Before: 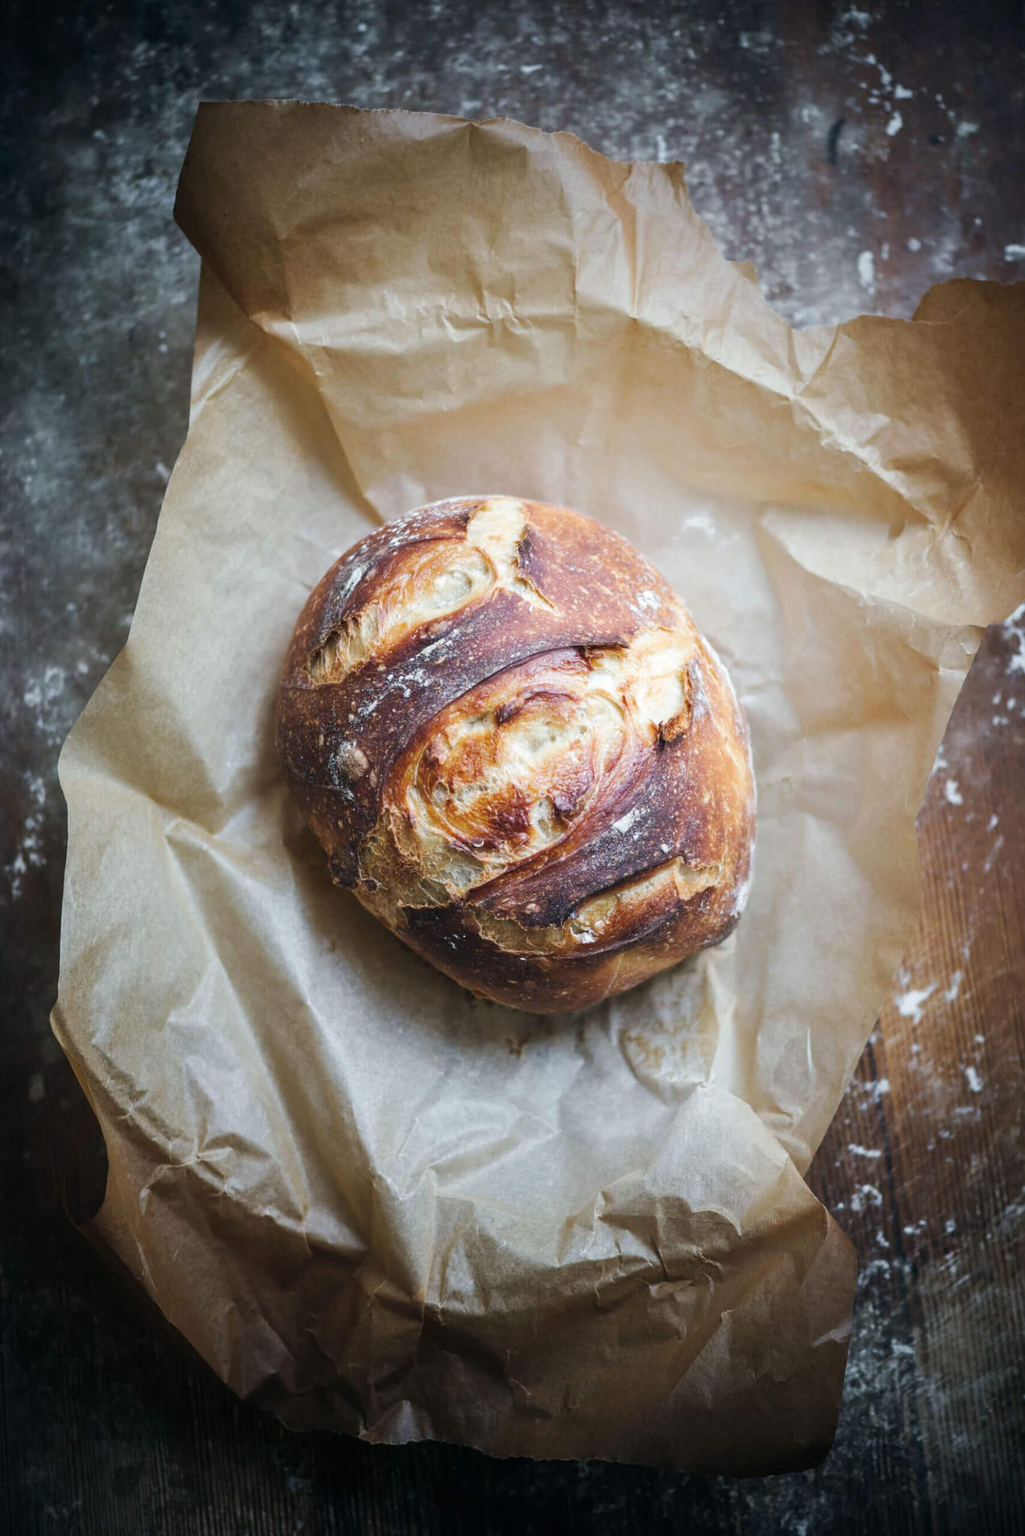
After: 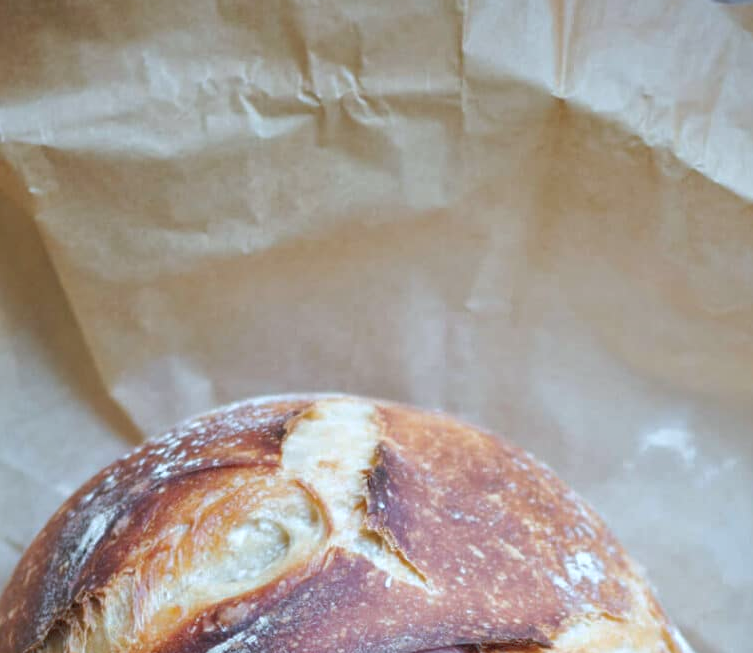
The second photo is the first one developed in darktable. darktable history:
crop: left 29.102%, top 16.876%, right 26.8%, bottom 57.595%
color correction: highlights a* -4.14, highlights b* -10.9
shadows and highlights: on, module defaults
